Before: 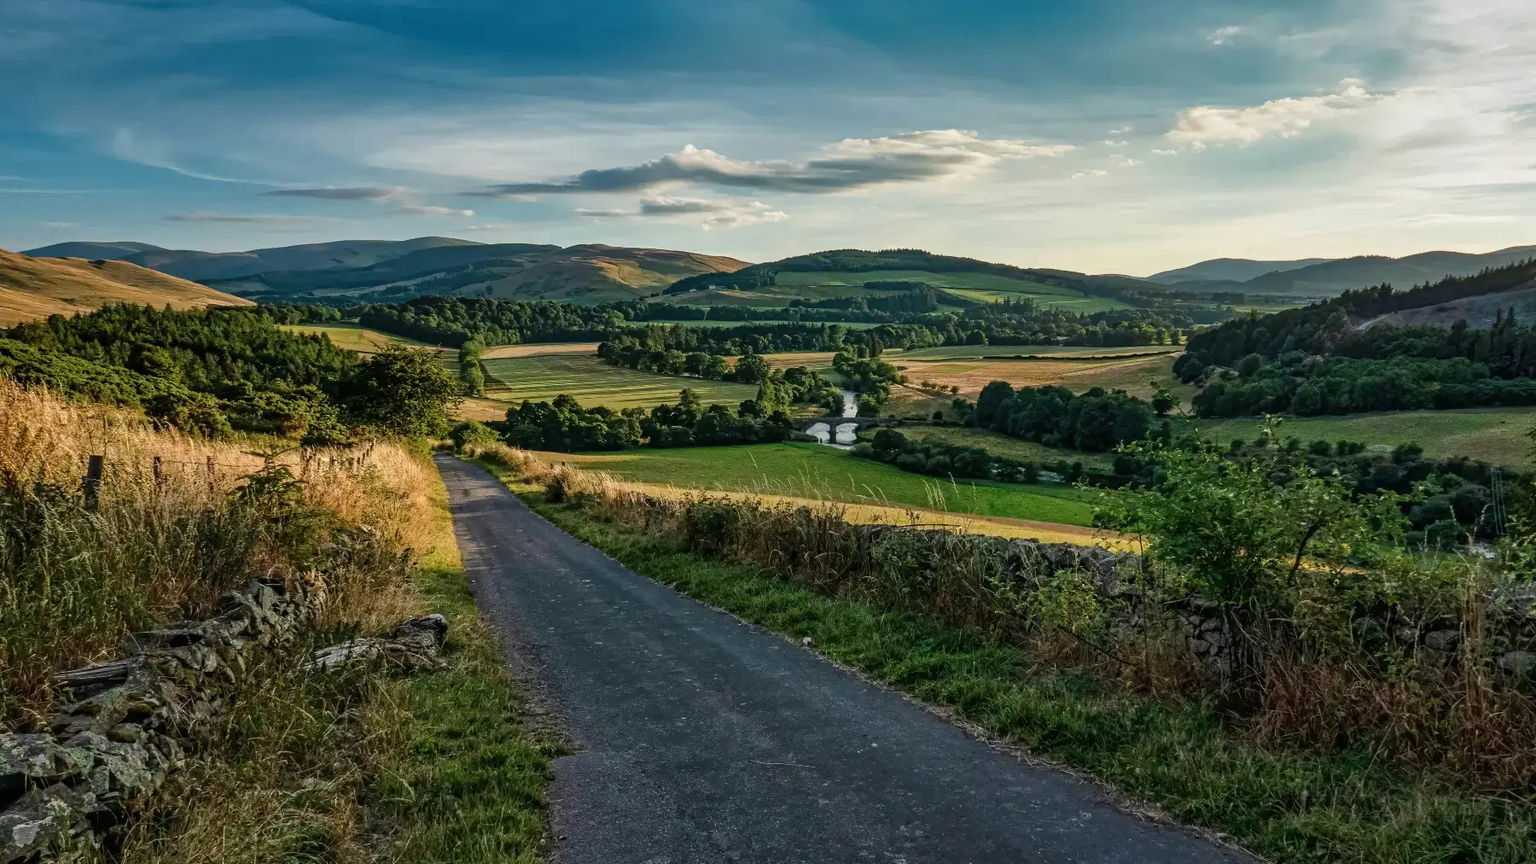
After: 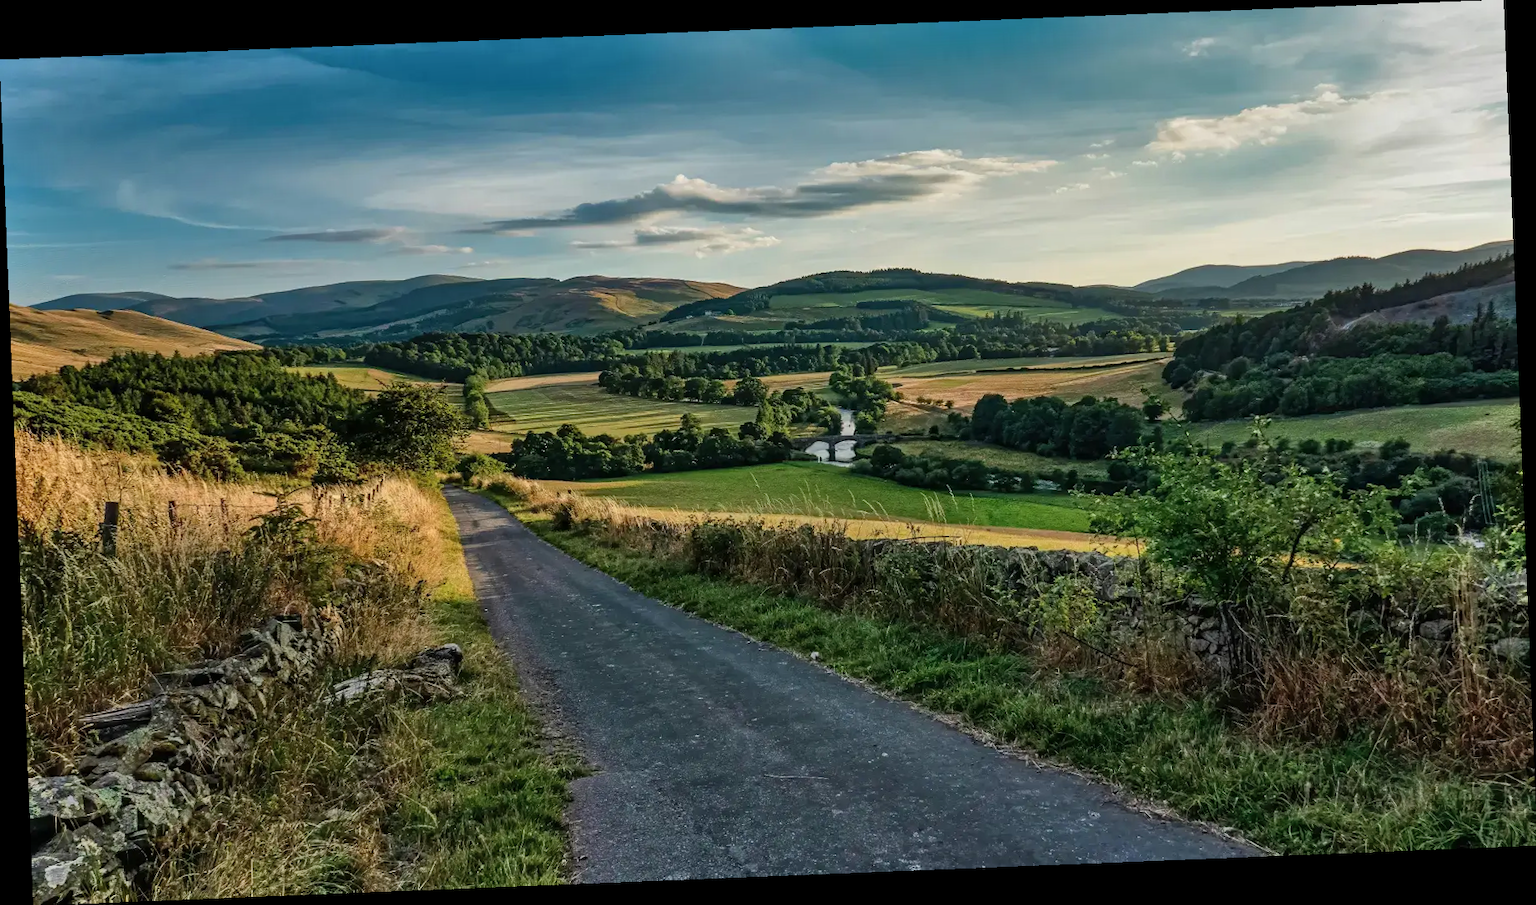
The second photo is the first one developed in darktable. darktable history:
shadows and highlights: shadows 43.71, white point adjustment -1.46, soften with gaussian
exposure: exposure -0.05 EV
rotate and perspective: rotation -2.29°, automatic cropping off
